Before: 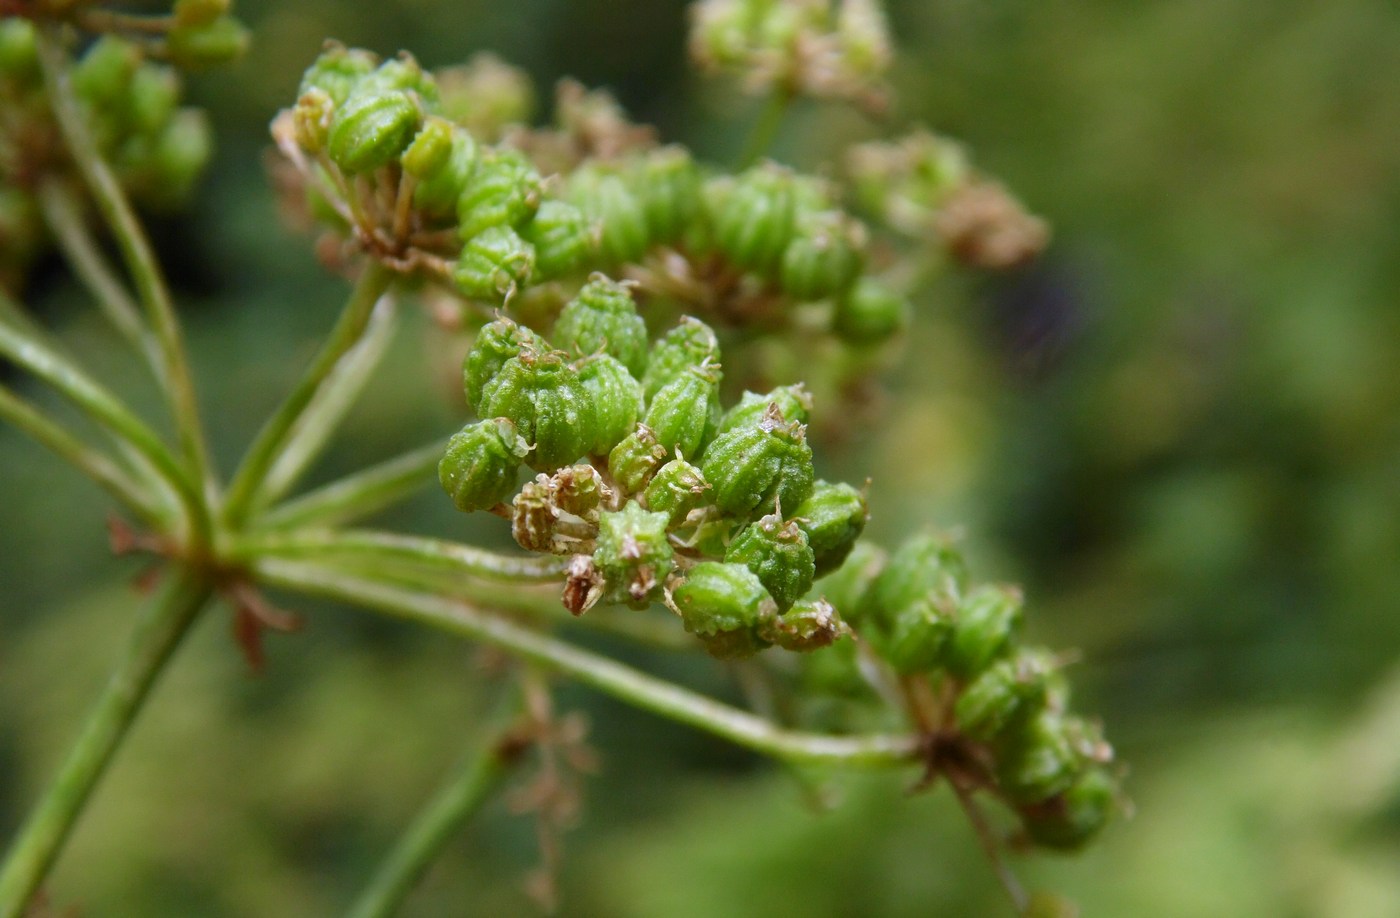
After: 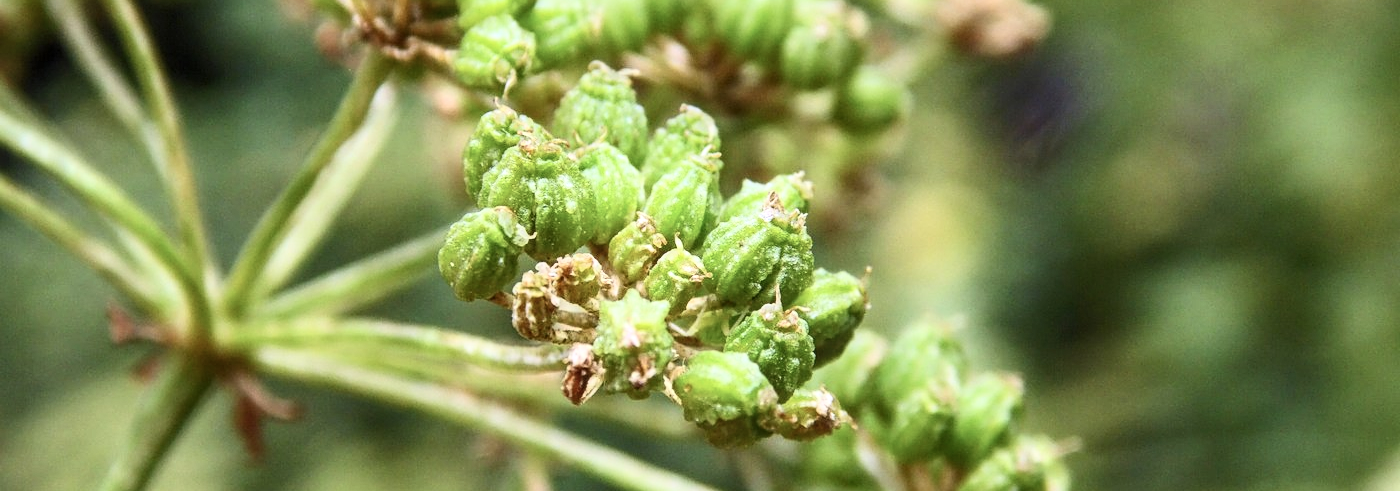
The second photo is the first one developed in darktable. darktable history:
contrast brightness saturation: contrast 0.39, brightness 0.1
crop and rotate: top 23.043%, bottom 23.437%
local contrast: on, module defaults
global tonemap: drago (0.7, 100)
sharpen: amount 0.2
